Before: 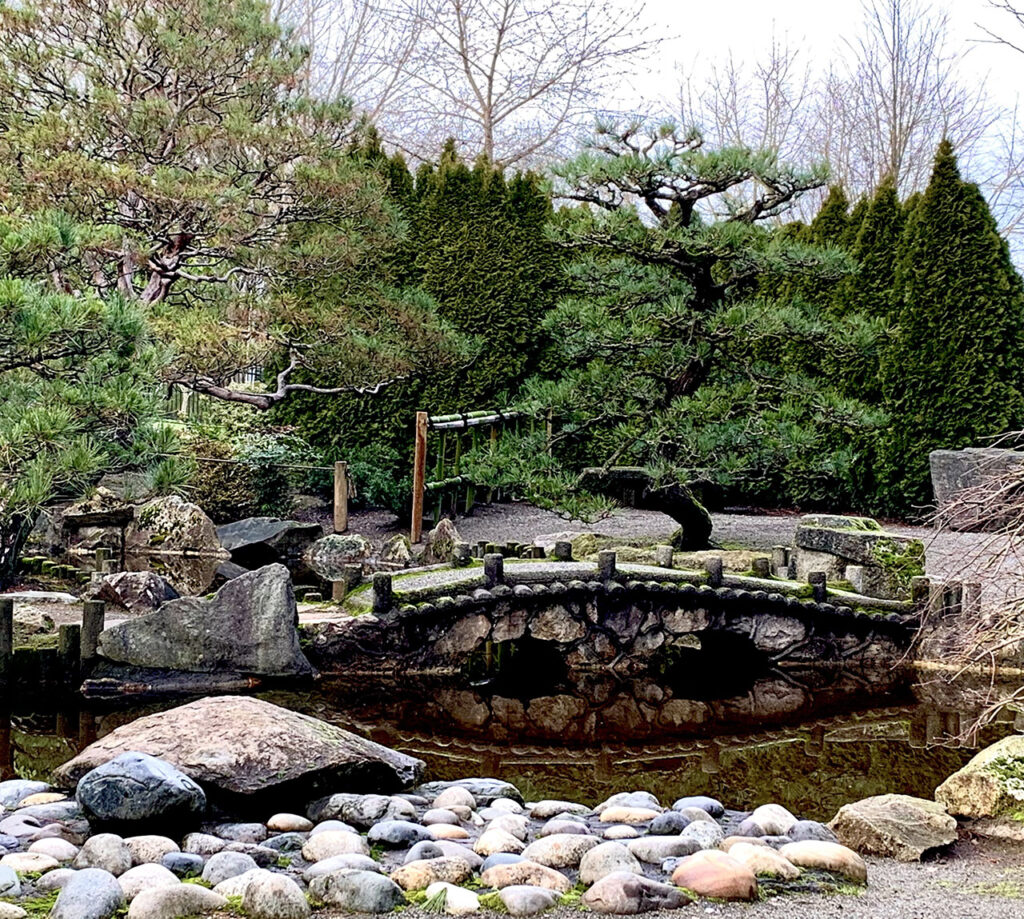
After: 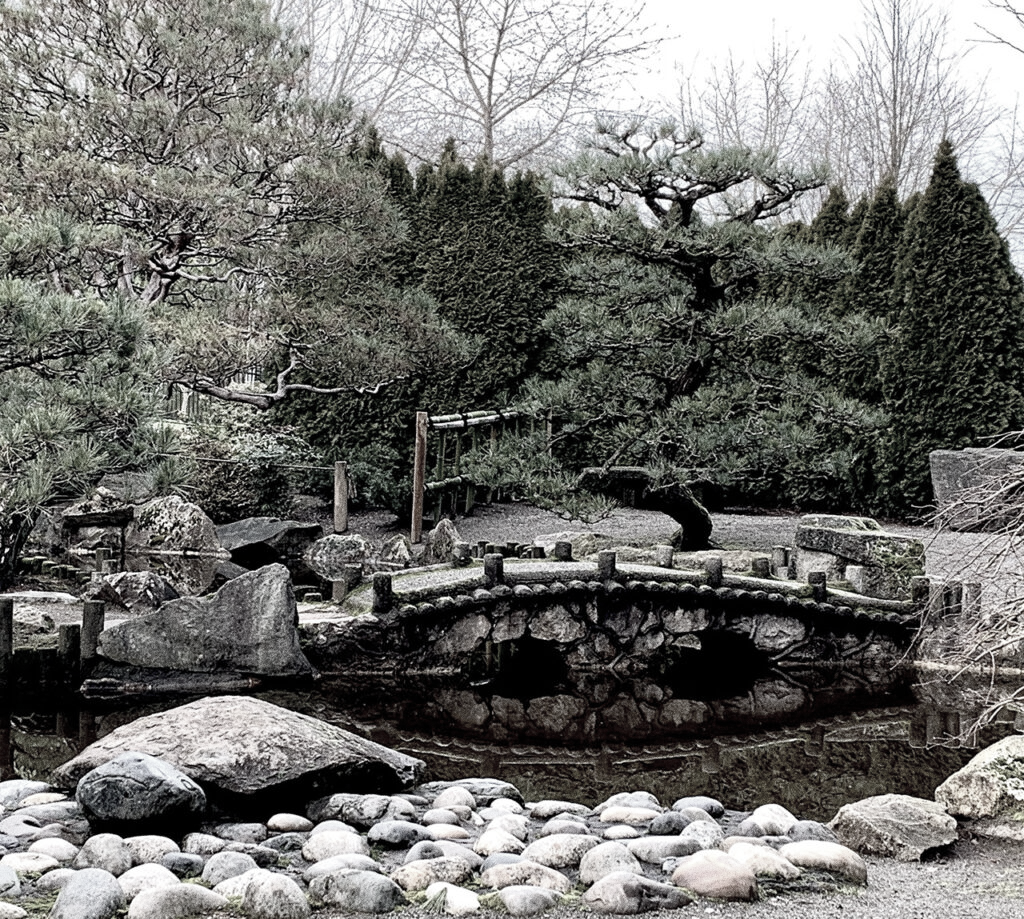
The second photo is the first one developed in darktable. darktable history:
color correction: saturation 0.2
grain: coarseness 0.09 ISO, strength 40%
